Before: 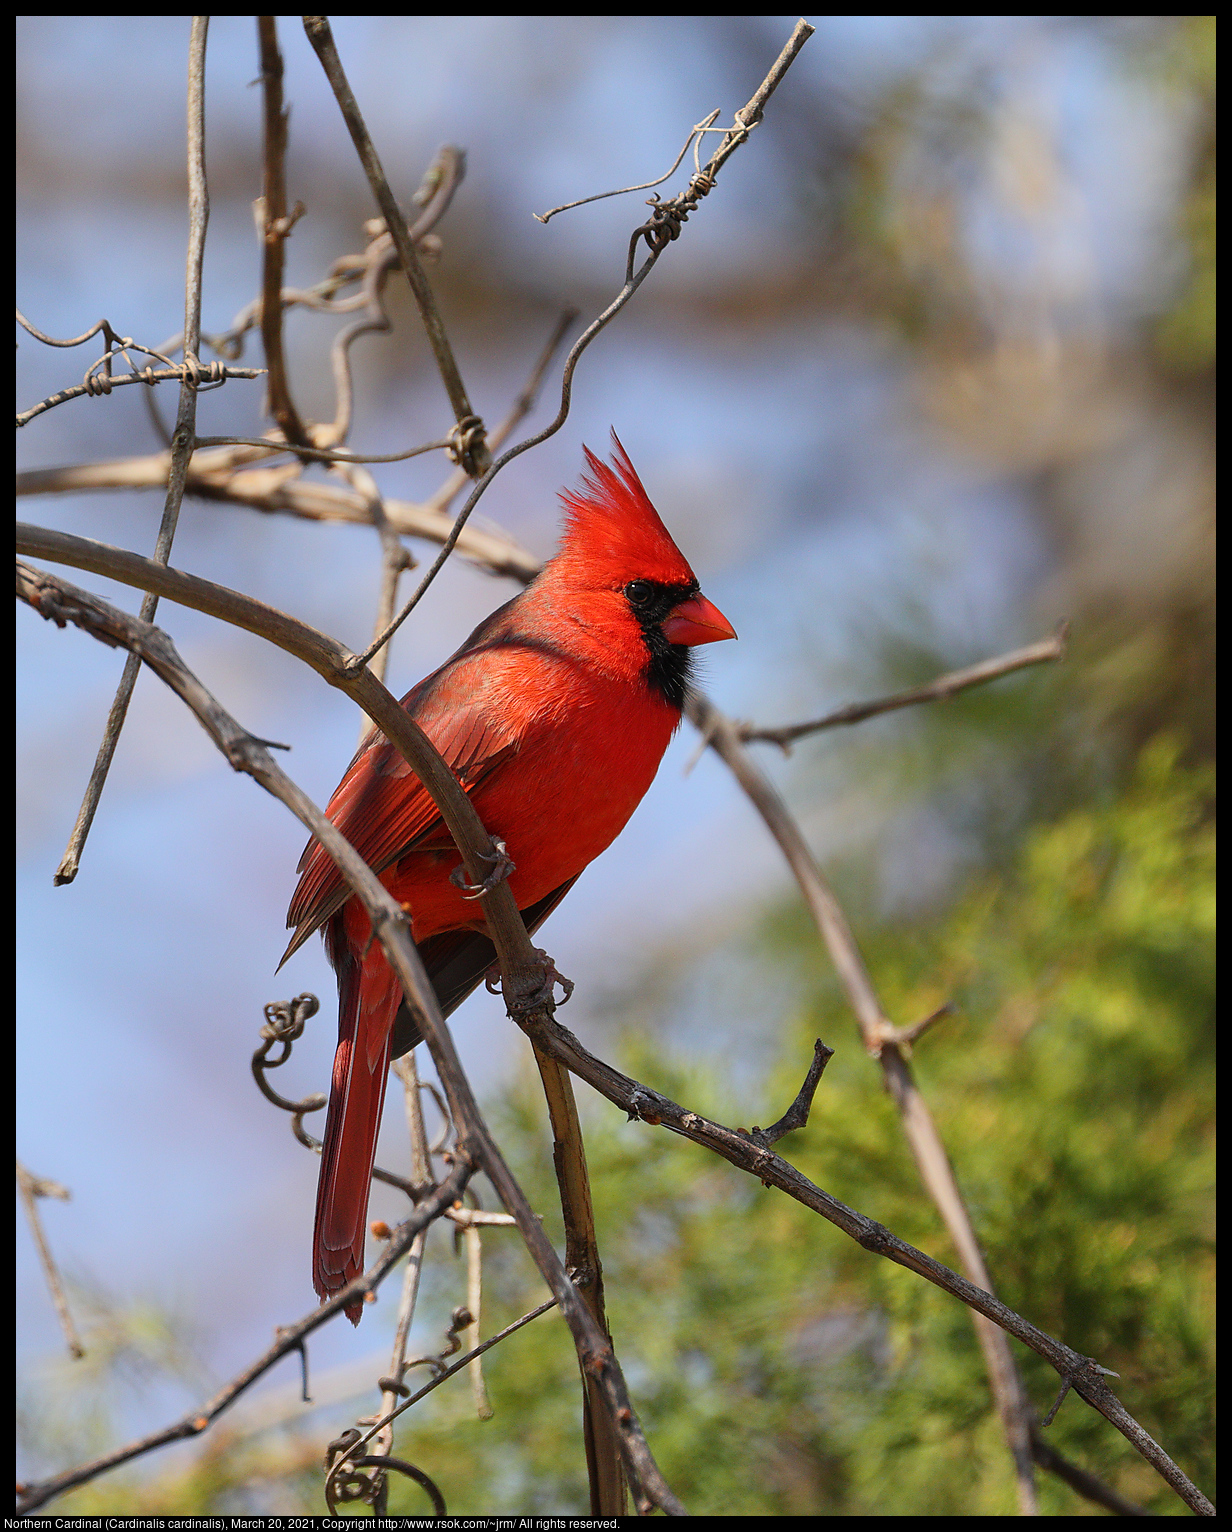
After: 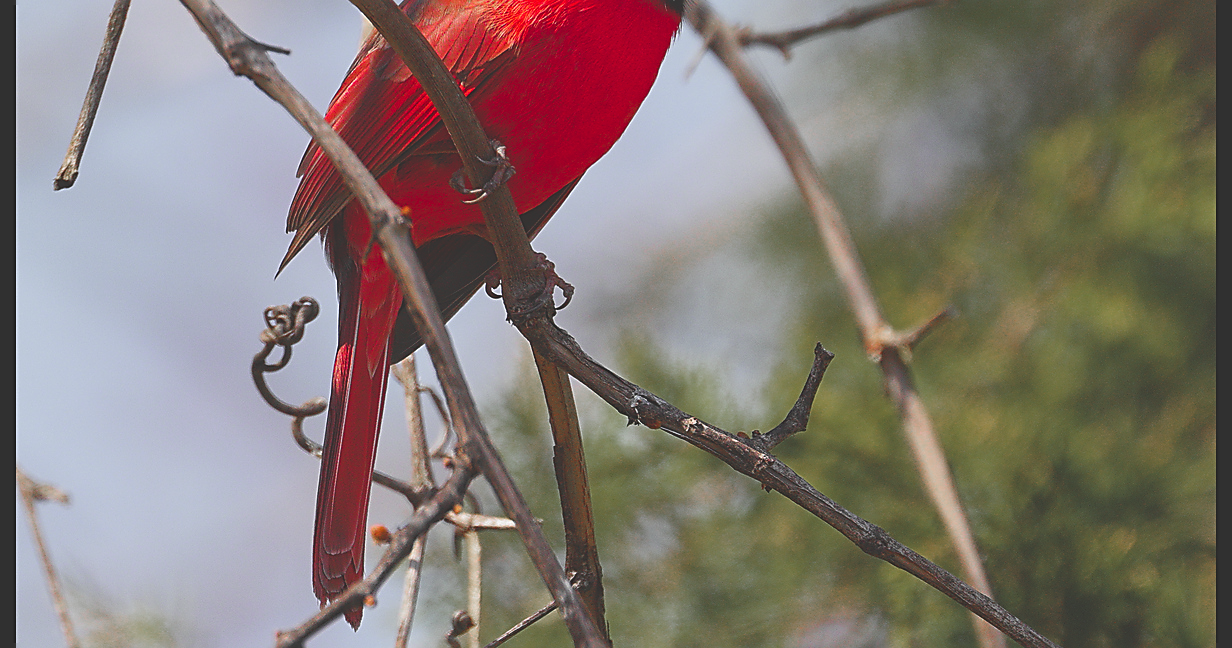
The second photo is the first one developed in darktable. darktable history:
exposure: black level correction -0.031, compensate highlight preservation false
crop: top 45.457%, bottom 12.198%
sharpen: on, module defaults
color zones: curves: ch0 [(0, 0.48) (0.209, 0.398) (0.305, 0.332) (0.429, 0.493) (0.571, 0.5) (0.714, 0.5) (0.857, 0.5) (1, 0.48)]; ch1 [(0, 0.736) (0.143, 0.625) (0.225, 0.371) (0.429, 0.256) (0.571, 0.241) (0.714, 0.213) (0.857, 0.48) (1, 0.736)]; ch2 [(0, 0.448) (0.143, 0.498) (0.286, 0.5) (0.429, 0.5) (0.571, 0.5) (0.714, 0.5) (0.857, 0.5) (1, 0.448)]
